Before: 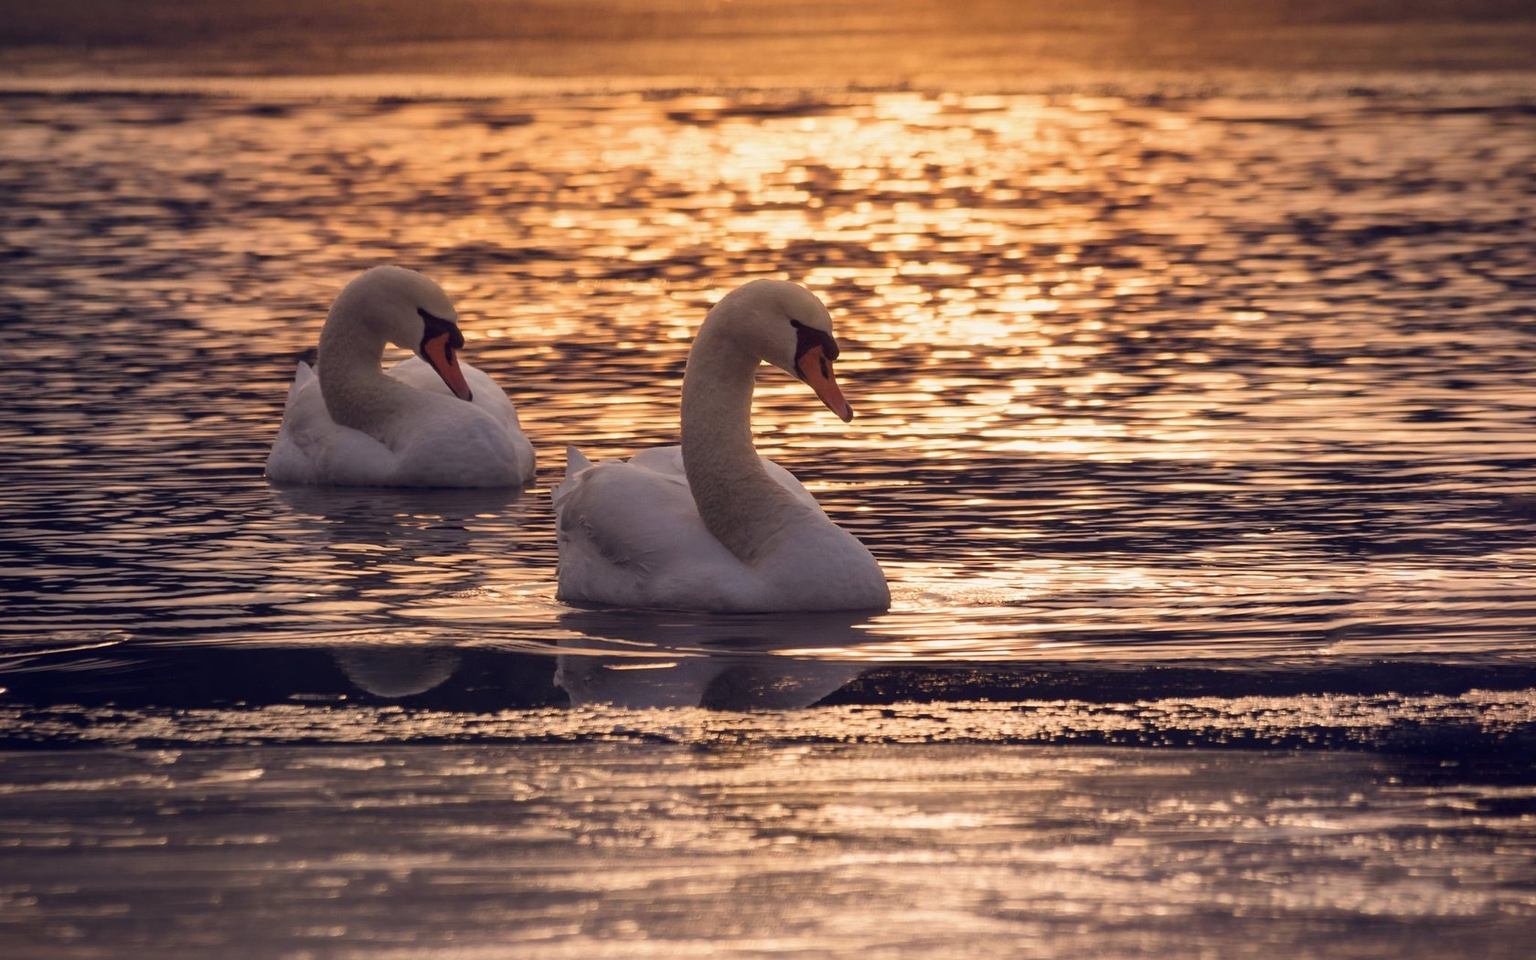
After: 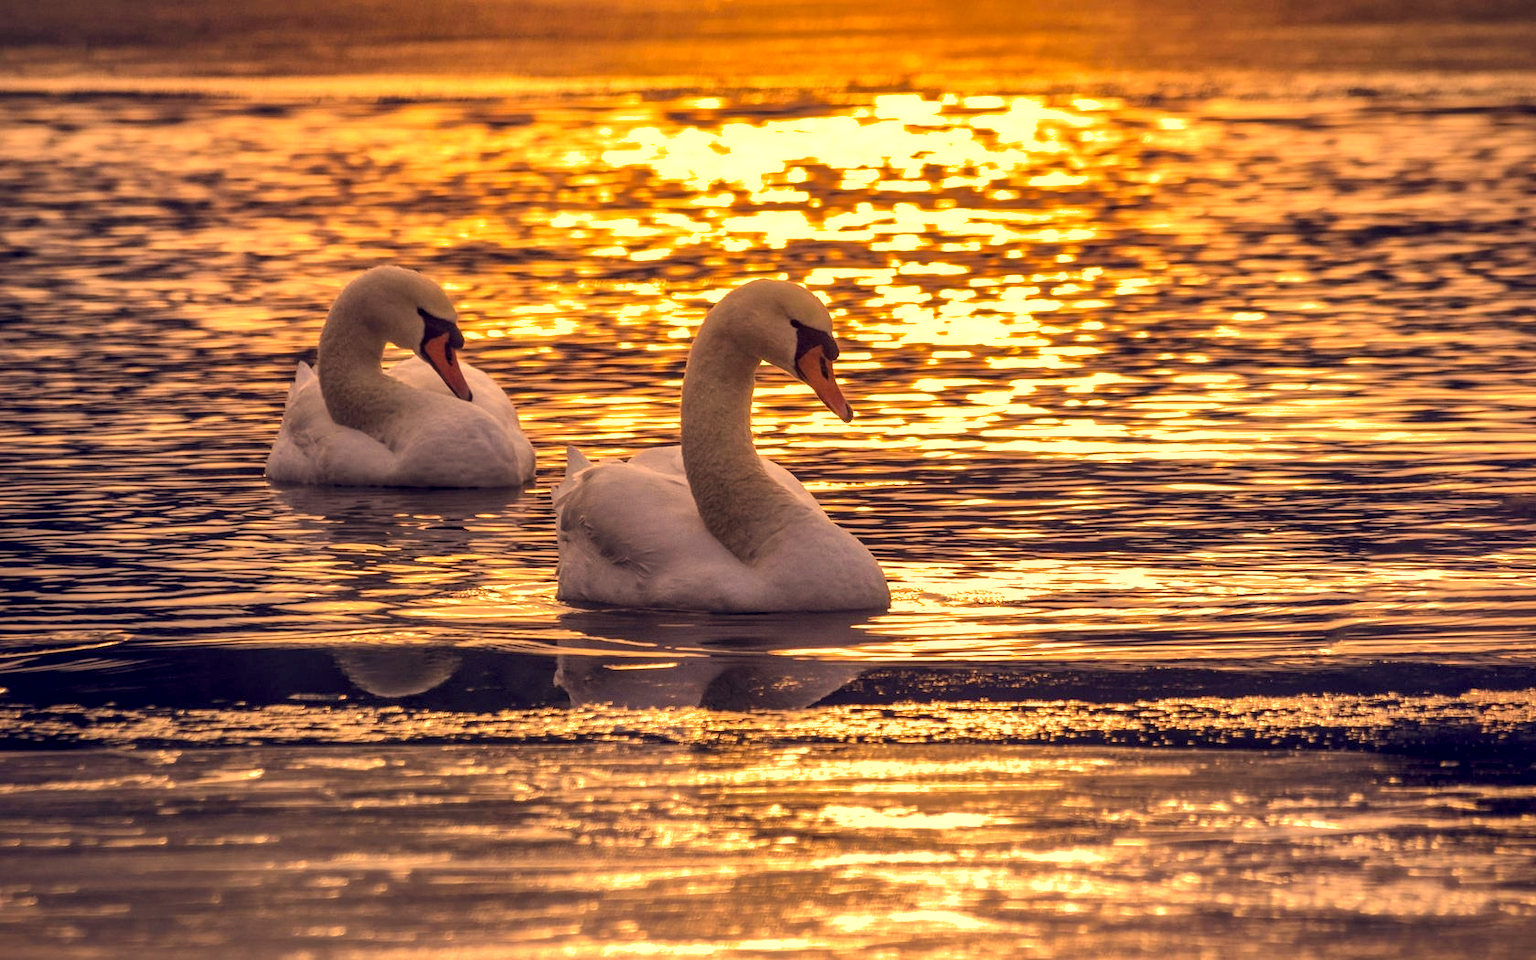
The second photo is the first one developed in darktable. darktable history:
shadows and highlights: shadows 39.33, highlights -59.85
exposure: black level correction 0, exposure 0.694 EV, compensate highlight preservation false
color correction: highlights a* 14.8, highlights b* 31.68
local contrast: highlights 25%, detail 150%
